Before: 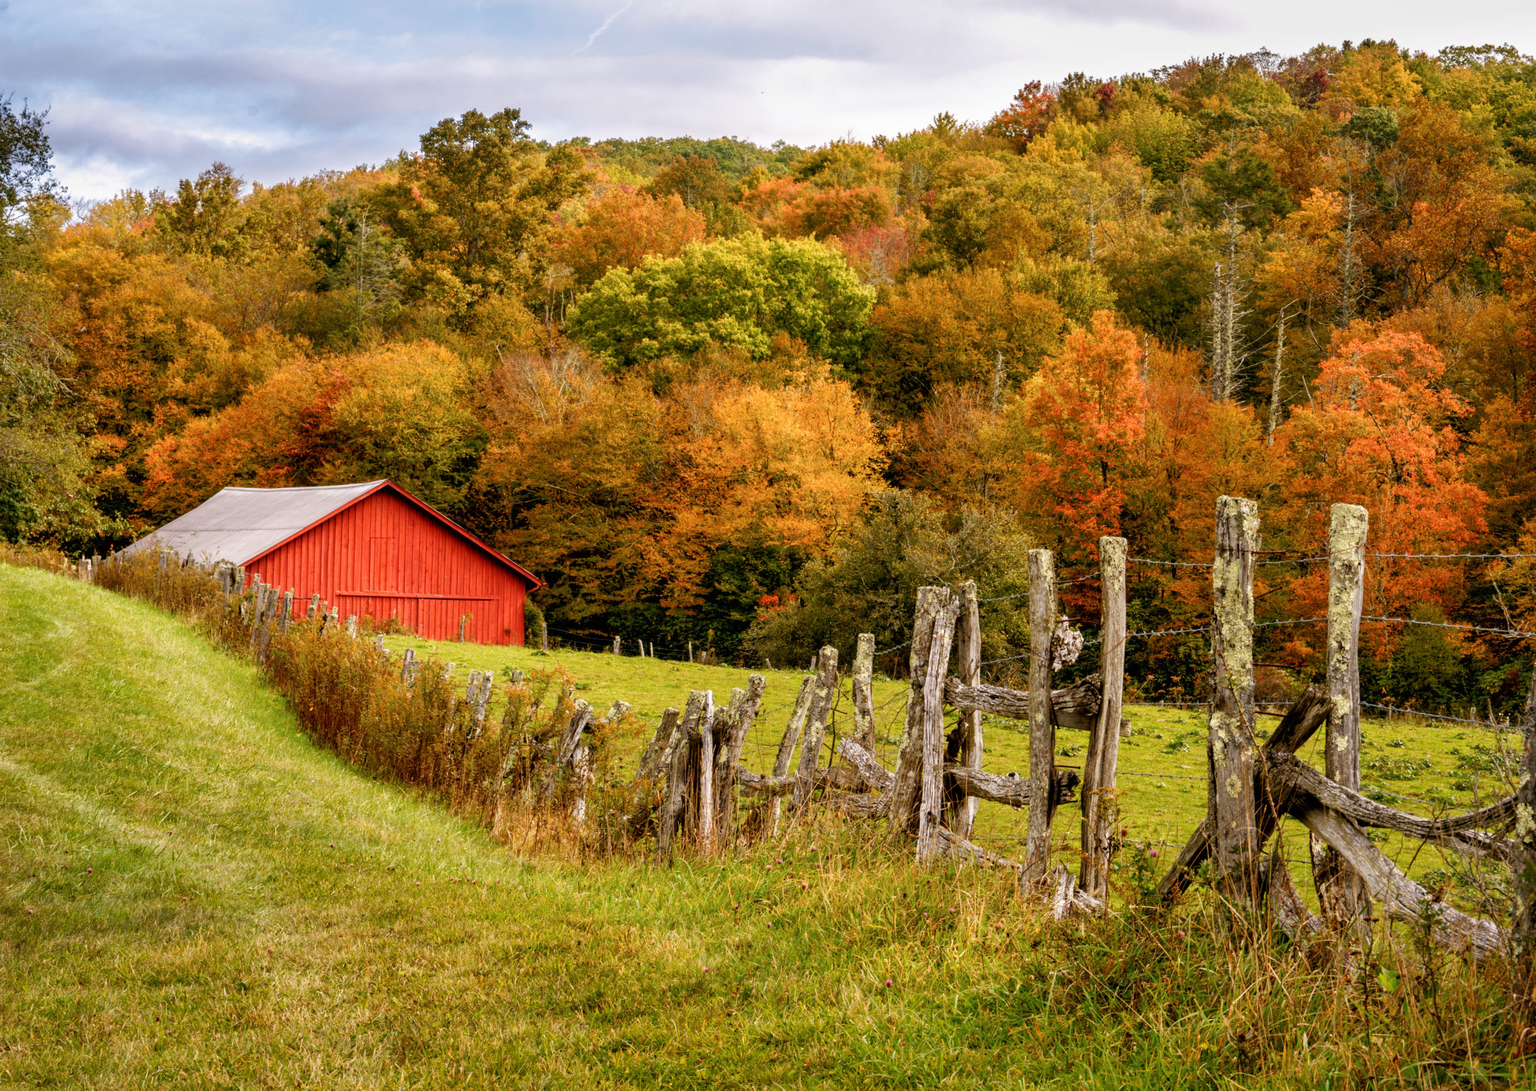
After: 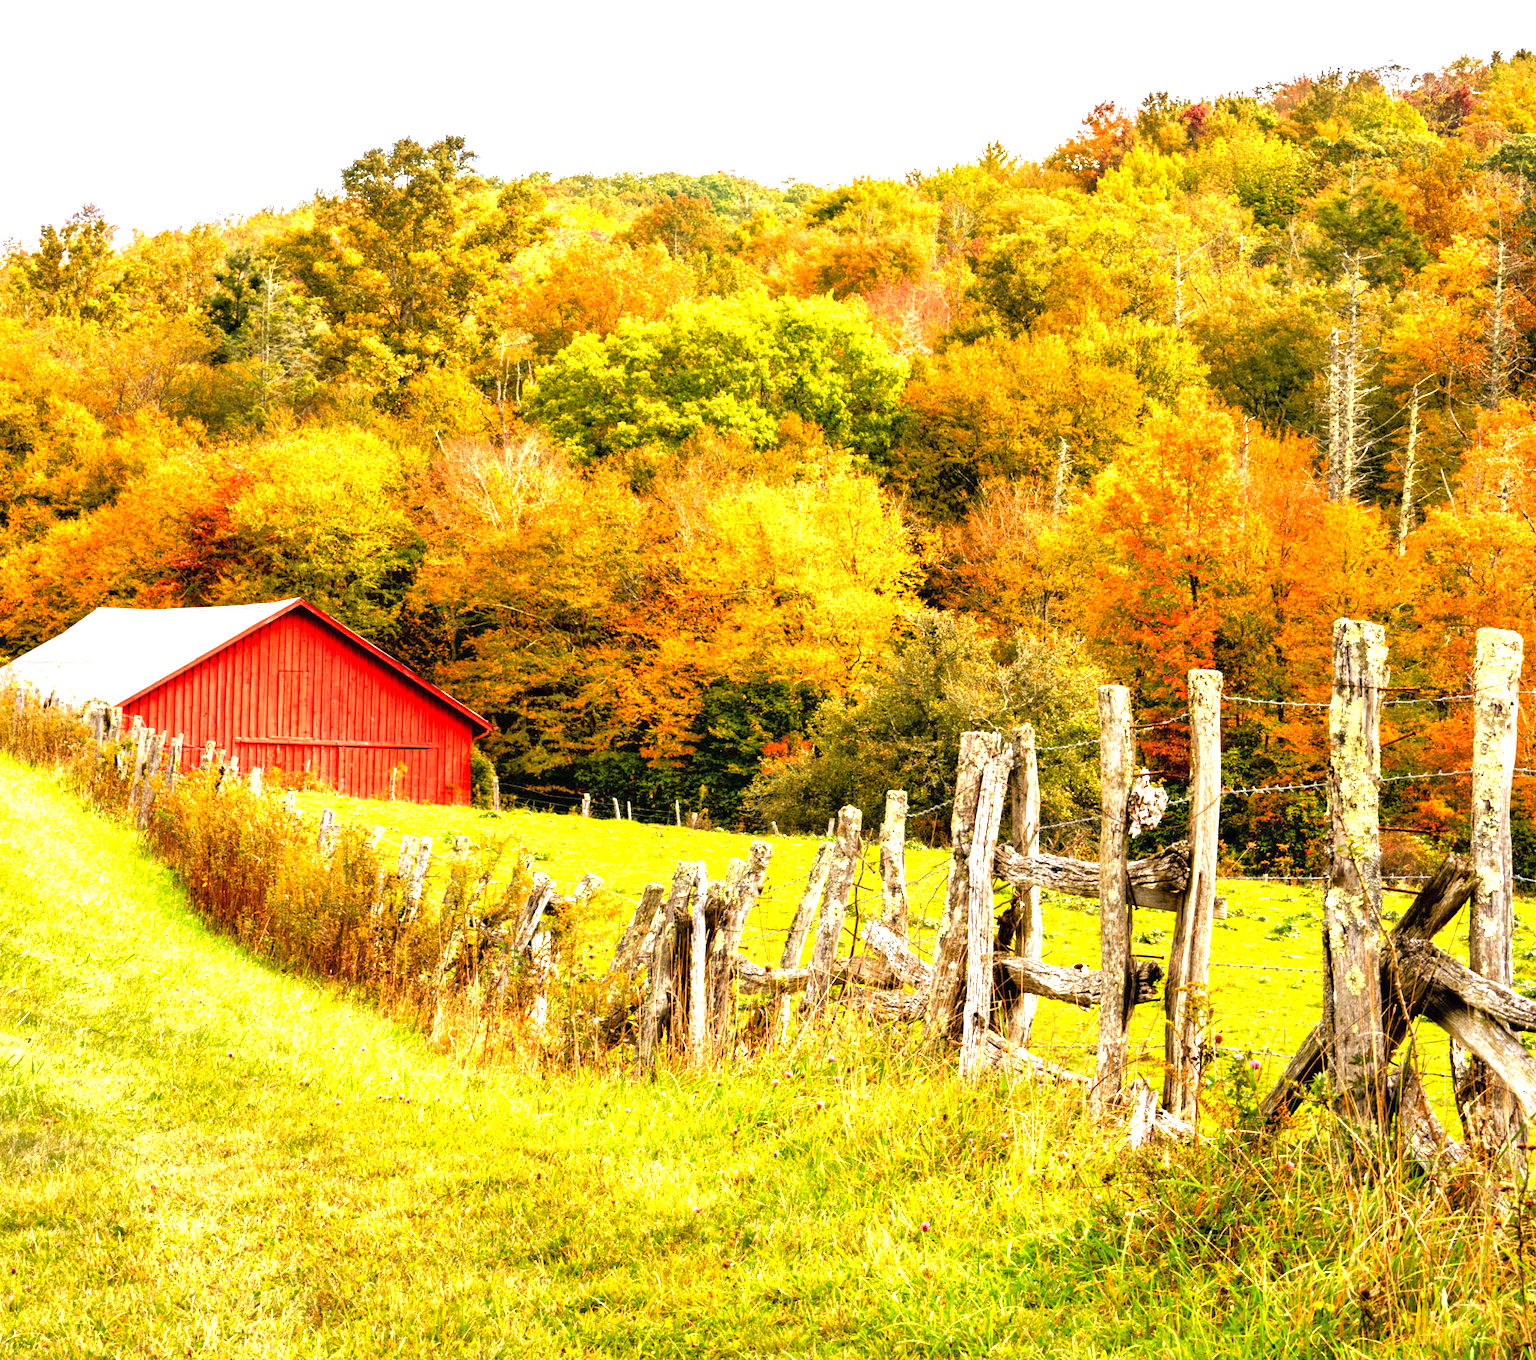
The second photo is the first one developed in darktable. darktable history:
crop and rotate: left 9.597%, right 10.195%
exposure: black level correction 0, exposure 1.675 EV, compensate exposure bias true, compensate highlight preservation false
vibrance: on, module defaults
